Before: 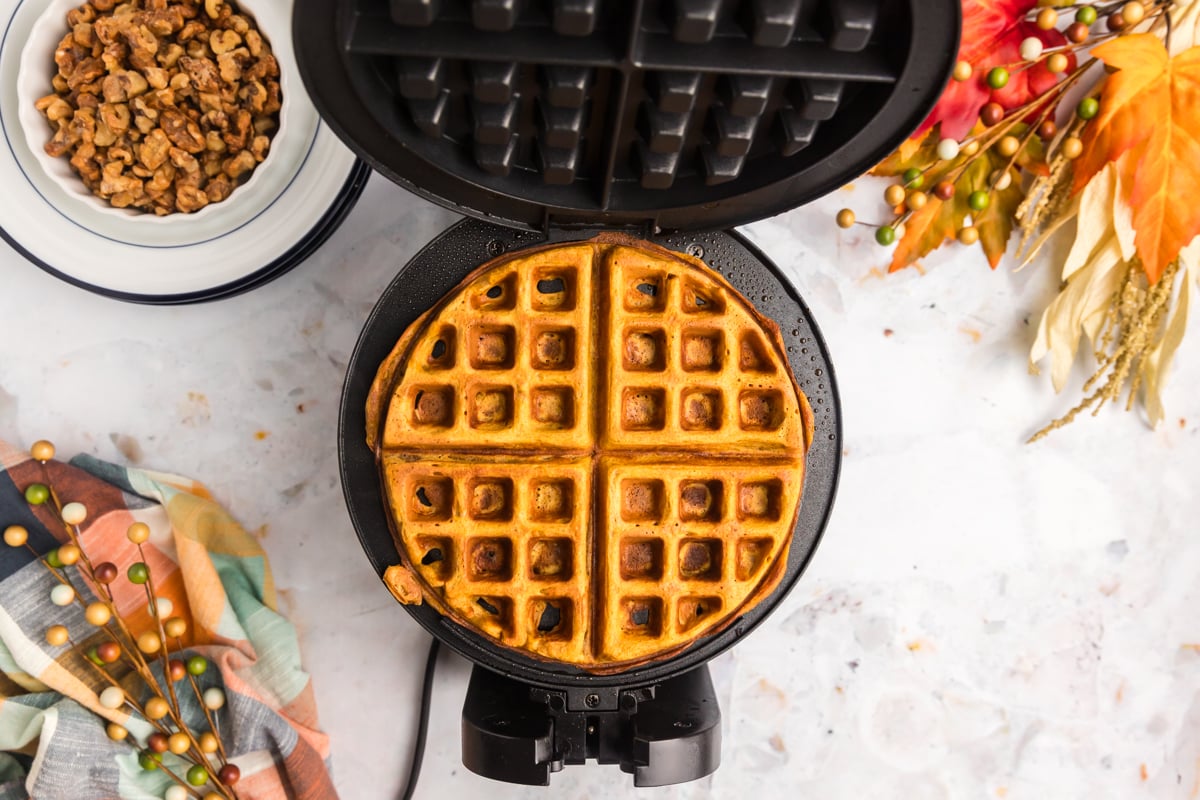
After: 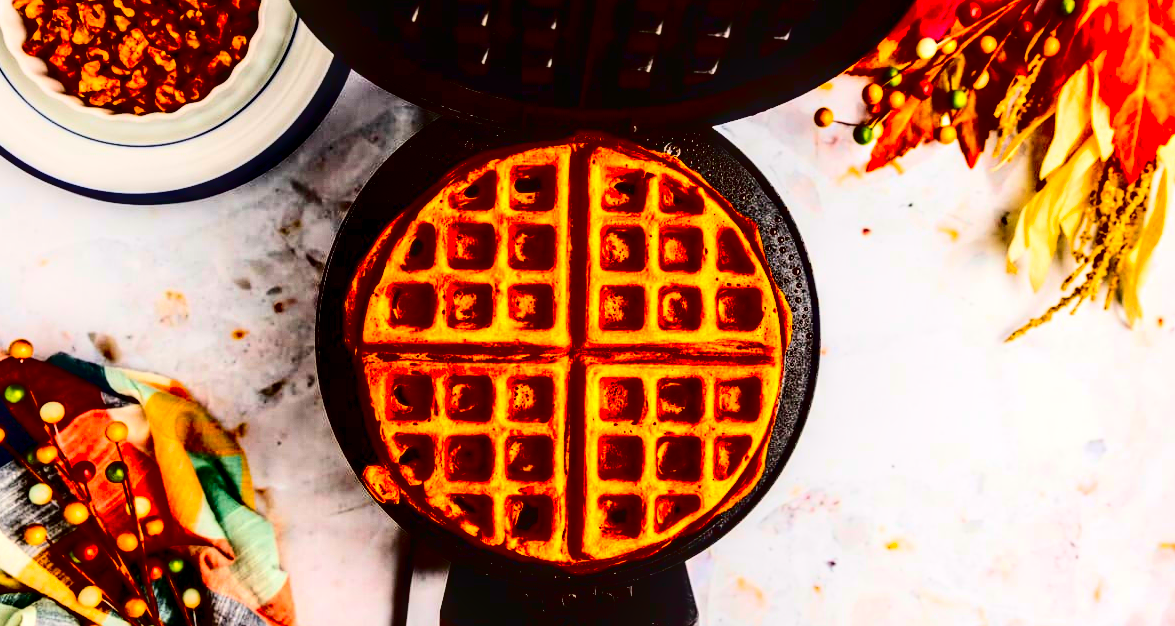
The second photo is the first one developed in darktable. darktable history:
crop and rotate: left 1.881%, top 12.691%, right 0.156%, bottom 8.989%
color correction: highlights b* -0.047, saturation 1.37
contrast brightness saturation: contrast 0.765, brightness -0.994, saturation 0.991
local contrast: detail 150%
